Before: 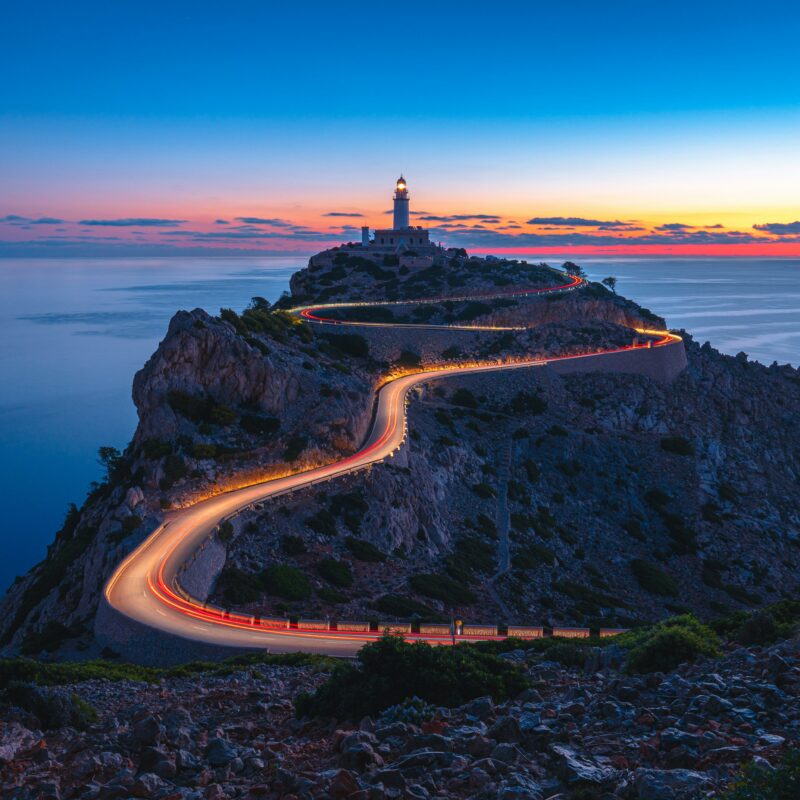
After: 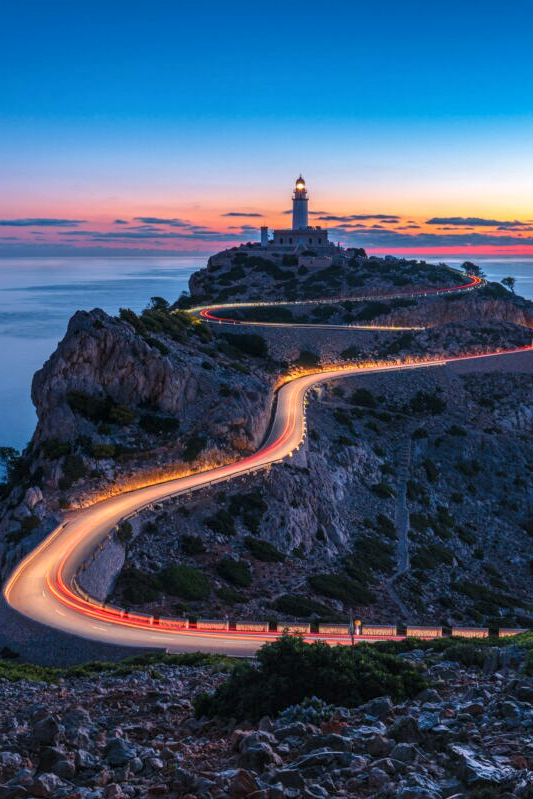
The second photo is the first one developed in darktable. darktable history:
levels: levels [0.016, 0.5, 0.996]
local contrast: on, module defaults
crop and rotate: left 12.648%, right 20.685%
shadows and highlights: shadows 37.27, highlights -28.18, soften with gaussian
